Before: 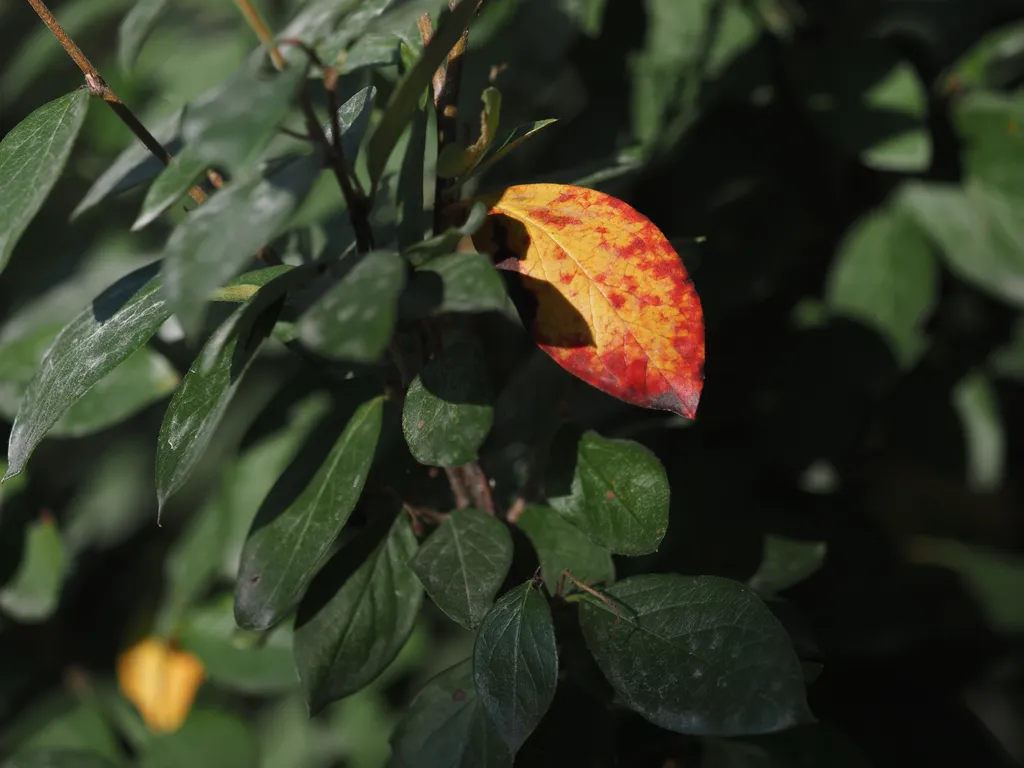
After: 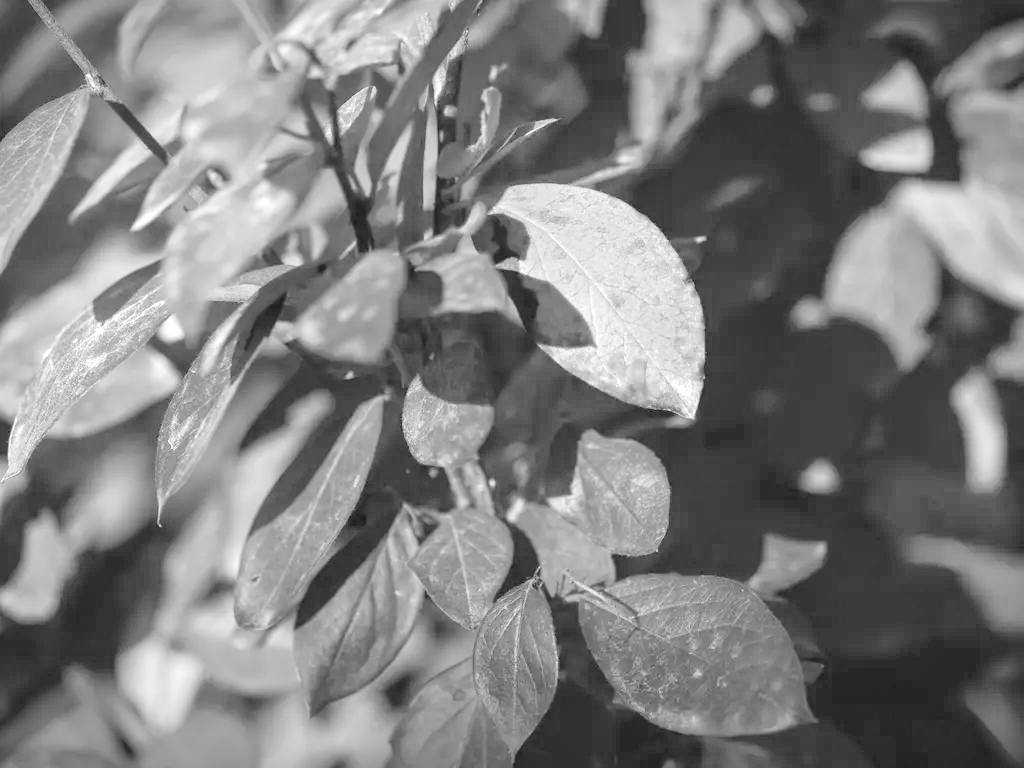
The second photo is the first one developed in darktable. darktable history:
contrast brightness saturation: brightness 0.99
vignetting: fall-off start 100.27%, width/height ratio 1.321
local contrast: highlights 7%, shadows 39%, detail 184%, midtone range 0.469
color zones: curves: ch0 [(0, 0.613) (0.01, 0.613) (0.245, 0.448) (0.498, 0.529) (0.642, 0.665) (0.879, 0.777) (0.99, 0.613)]; ch1 [(0, 0) (0.143, 0) (0.286, 0) (0.429, 0) (0.571, 0) (0.714, 0) (0.857, 0)]
